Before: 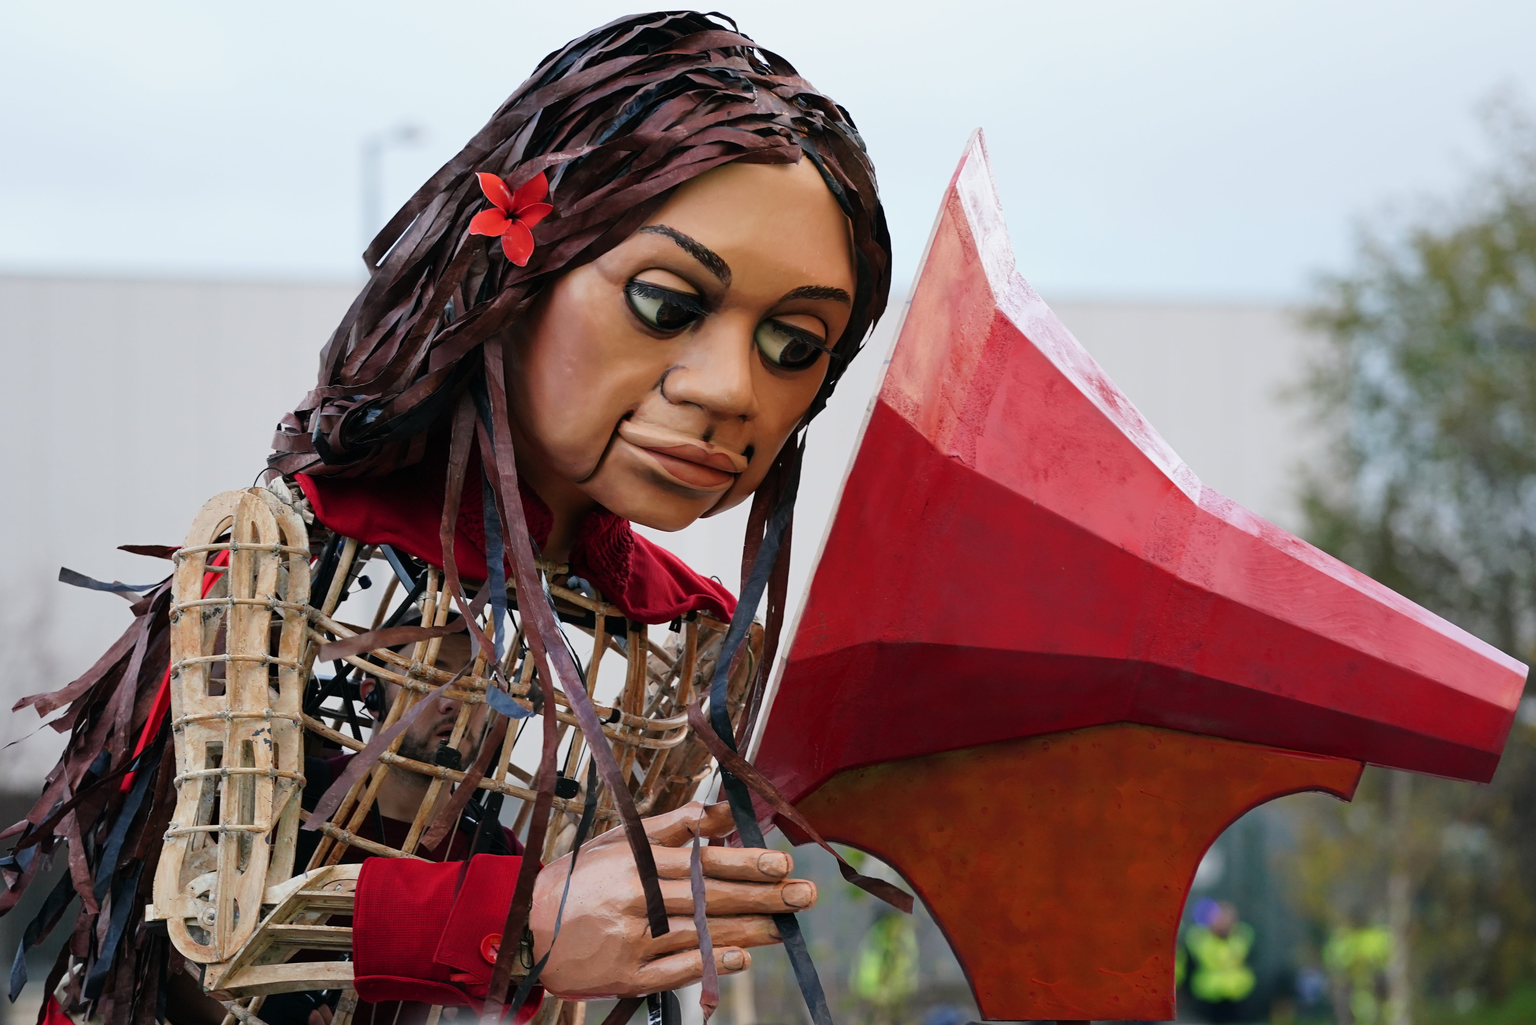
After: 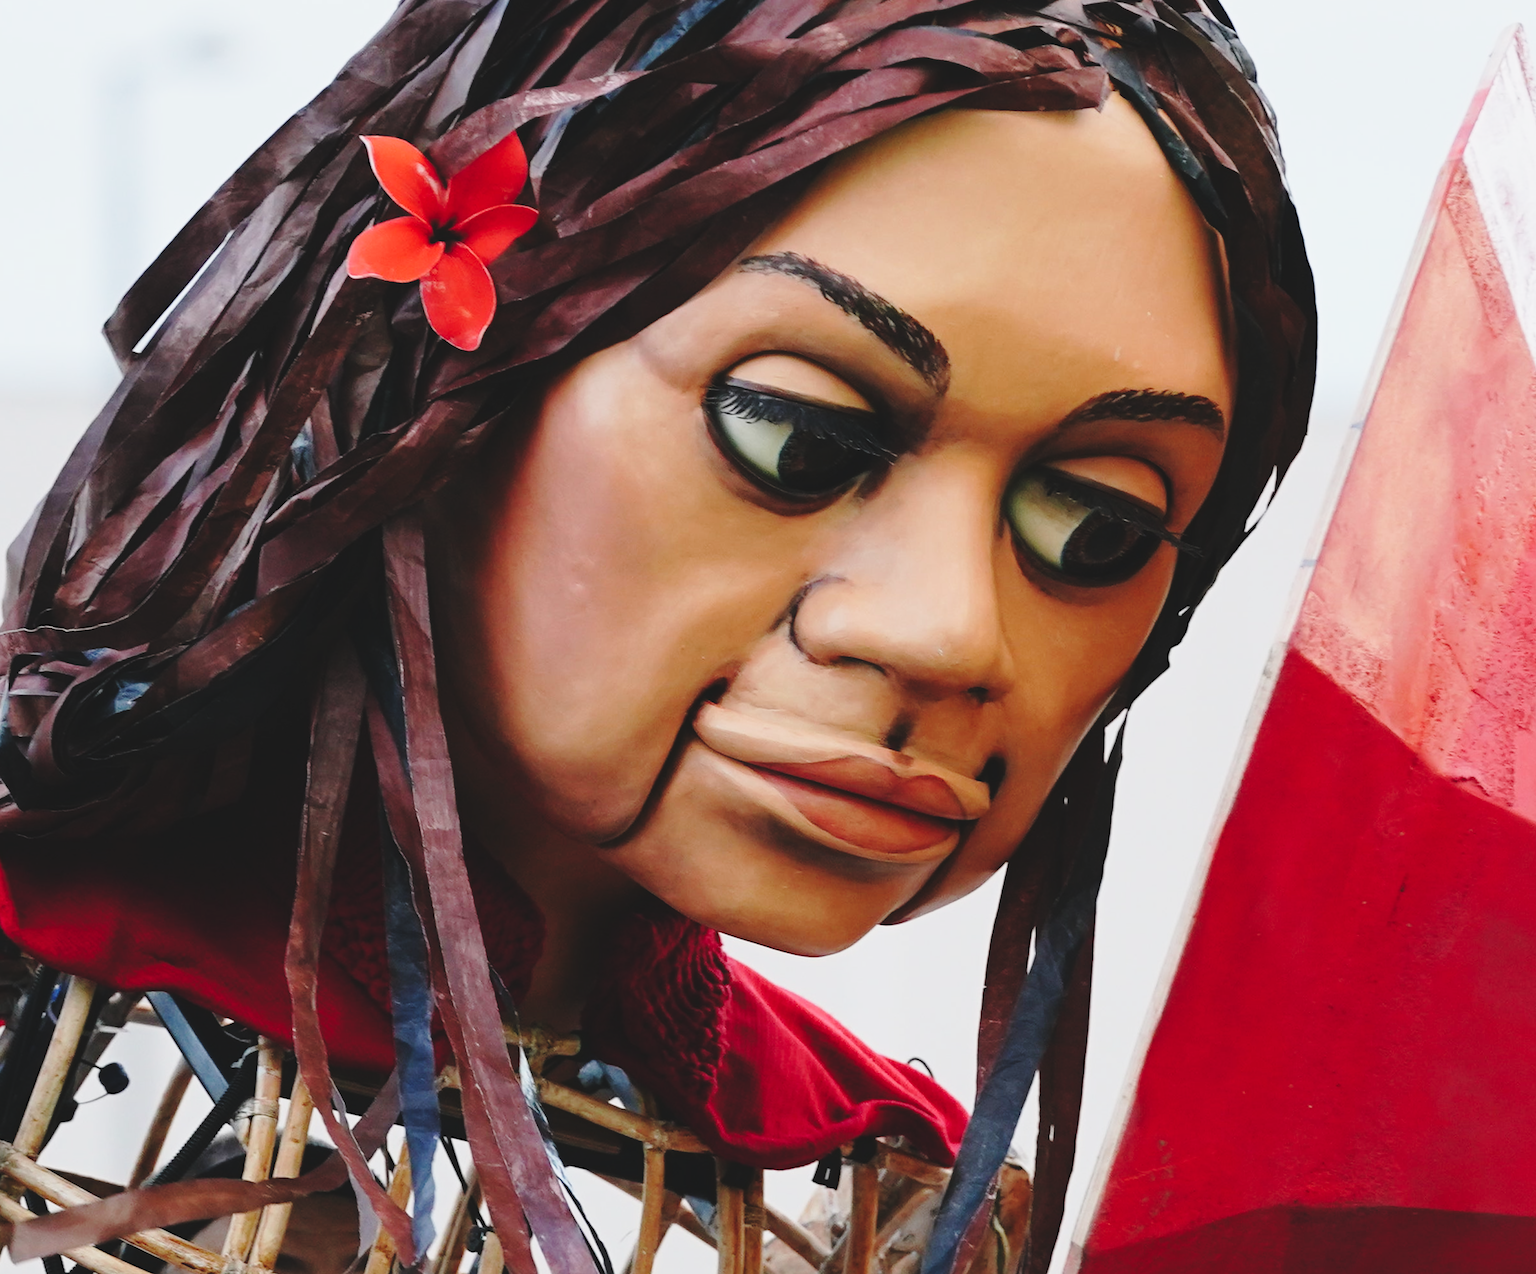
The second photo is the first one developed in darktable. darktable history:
exposure: black level correction -0.015, exposure -0.5 EV, compensate highlight preservation false
base curve: curves: ch0 [(0, 0) (0.032, 0.037) (0.105, 0.228) (0.435, 0.76) (0.856, 0.983) (1, 1)], preserve colors none
rotate and perspective: rotation -0.45°, automatic cropping original format, crop left 0.008, crop right 0.992, crop top 0.012, crop bottom 0.988
crop: left 20.248%, top 10.86%, right 35.675%, bottom 34.321%
